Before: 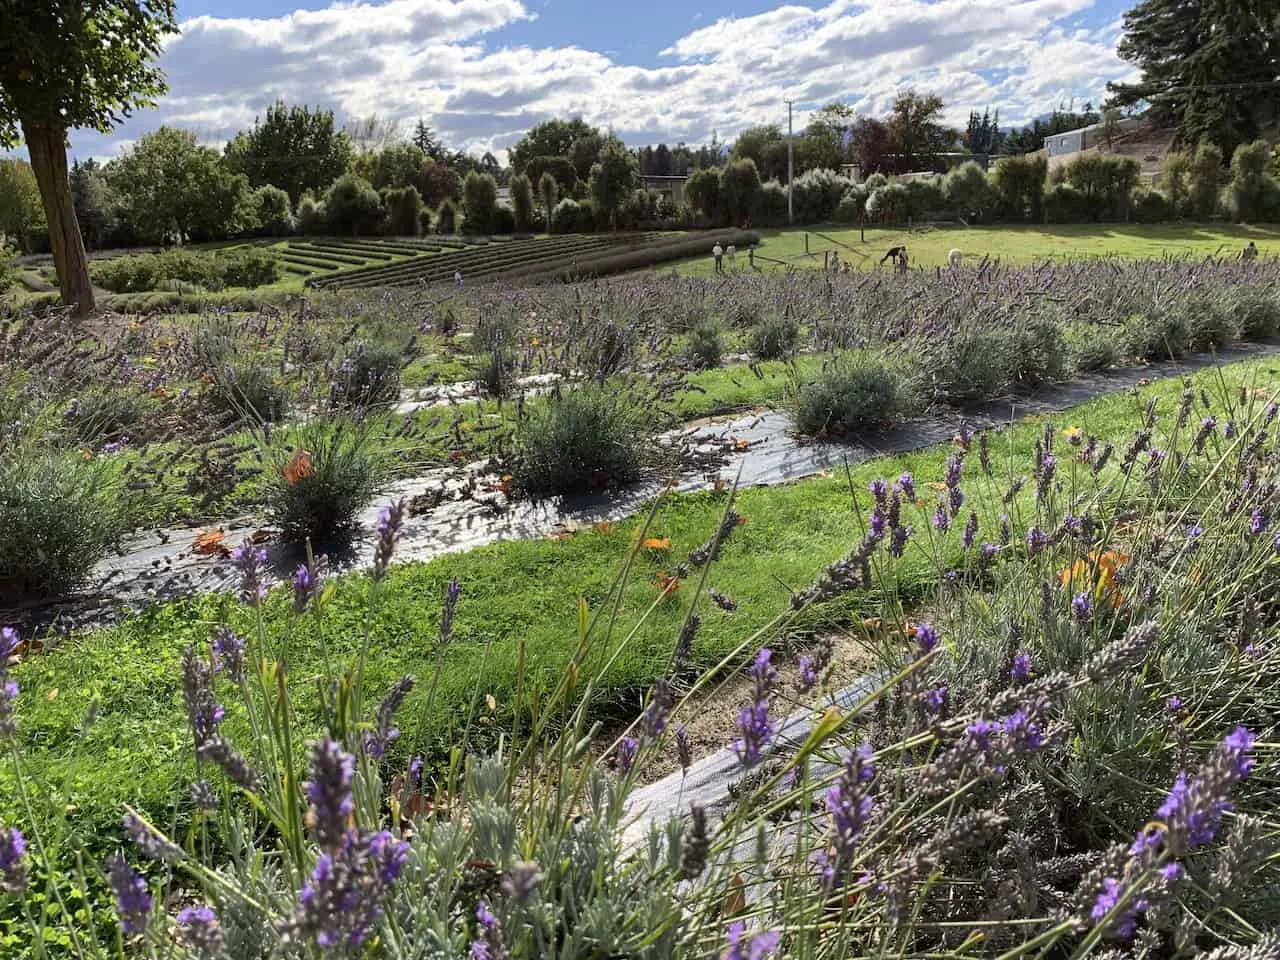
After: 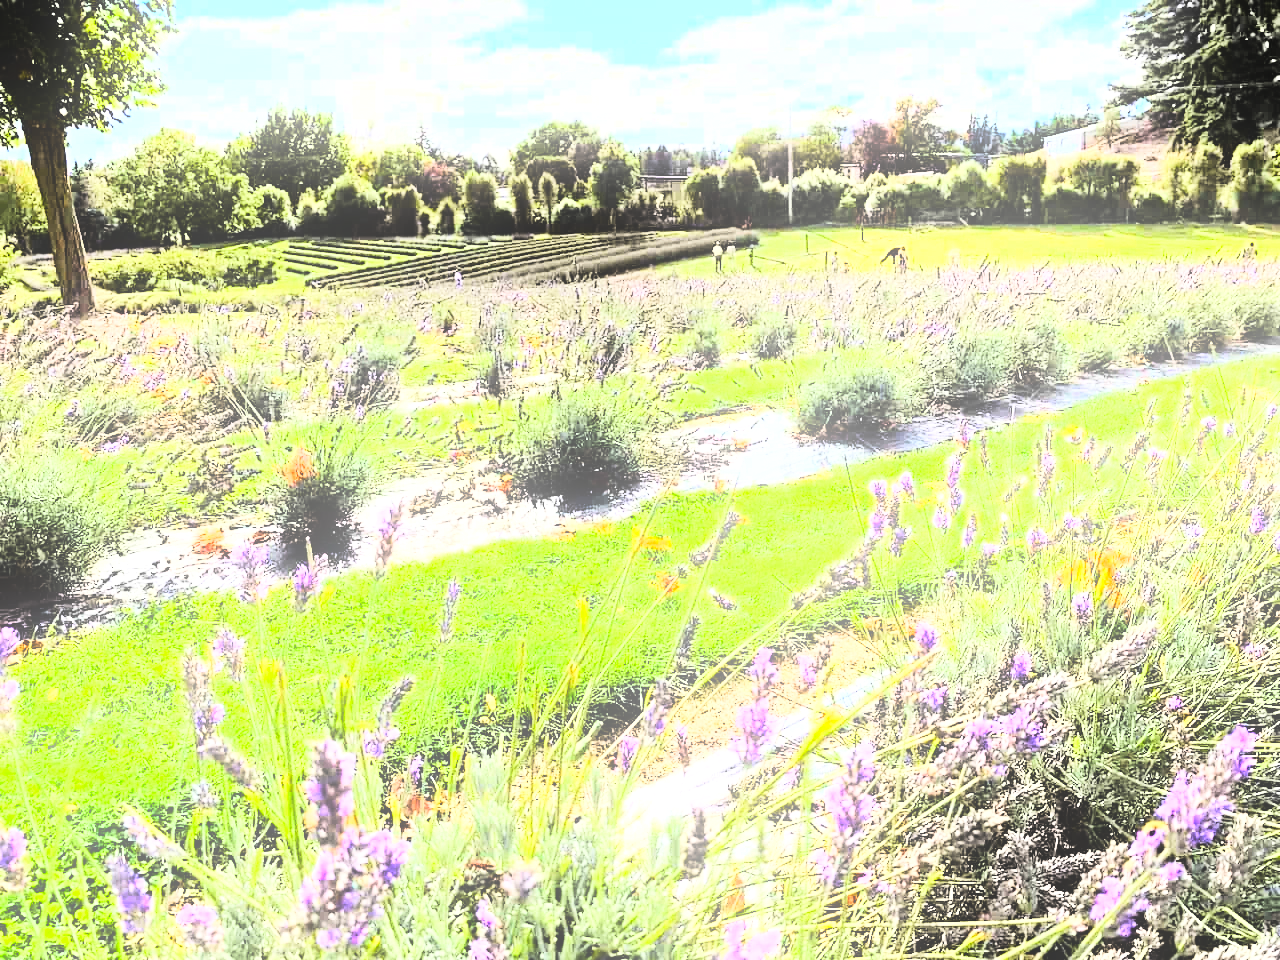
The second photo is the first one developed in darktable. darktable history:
shadows and highlights: shadows 12, white point adjustment 1.2, highlights -0.36, soften with gaussian
tone curve: curves: ch0 [(0, 0) (0.16, 0.055) (0.506, 0.762) (1, 1.024)], color space Lab, linked channels, preserve colors none
exposure: exposure 1.137 EV, compensate highlight preservation false
contrast brightness saturation: contrast 0.23, brightness 0.1, saturation 0.29
bloom: size 13.65%, threshold 98.39%, strength 4.82%
